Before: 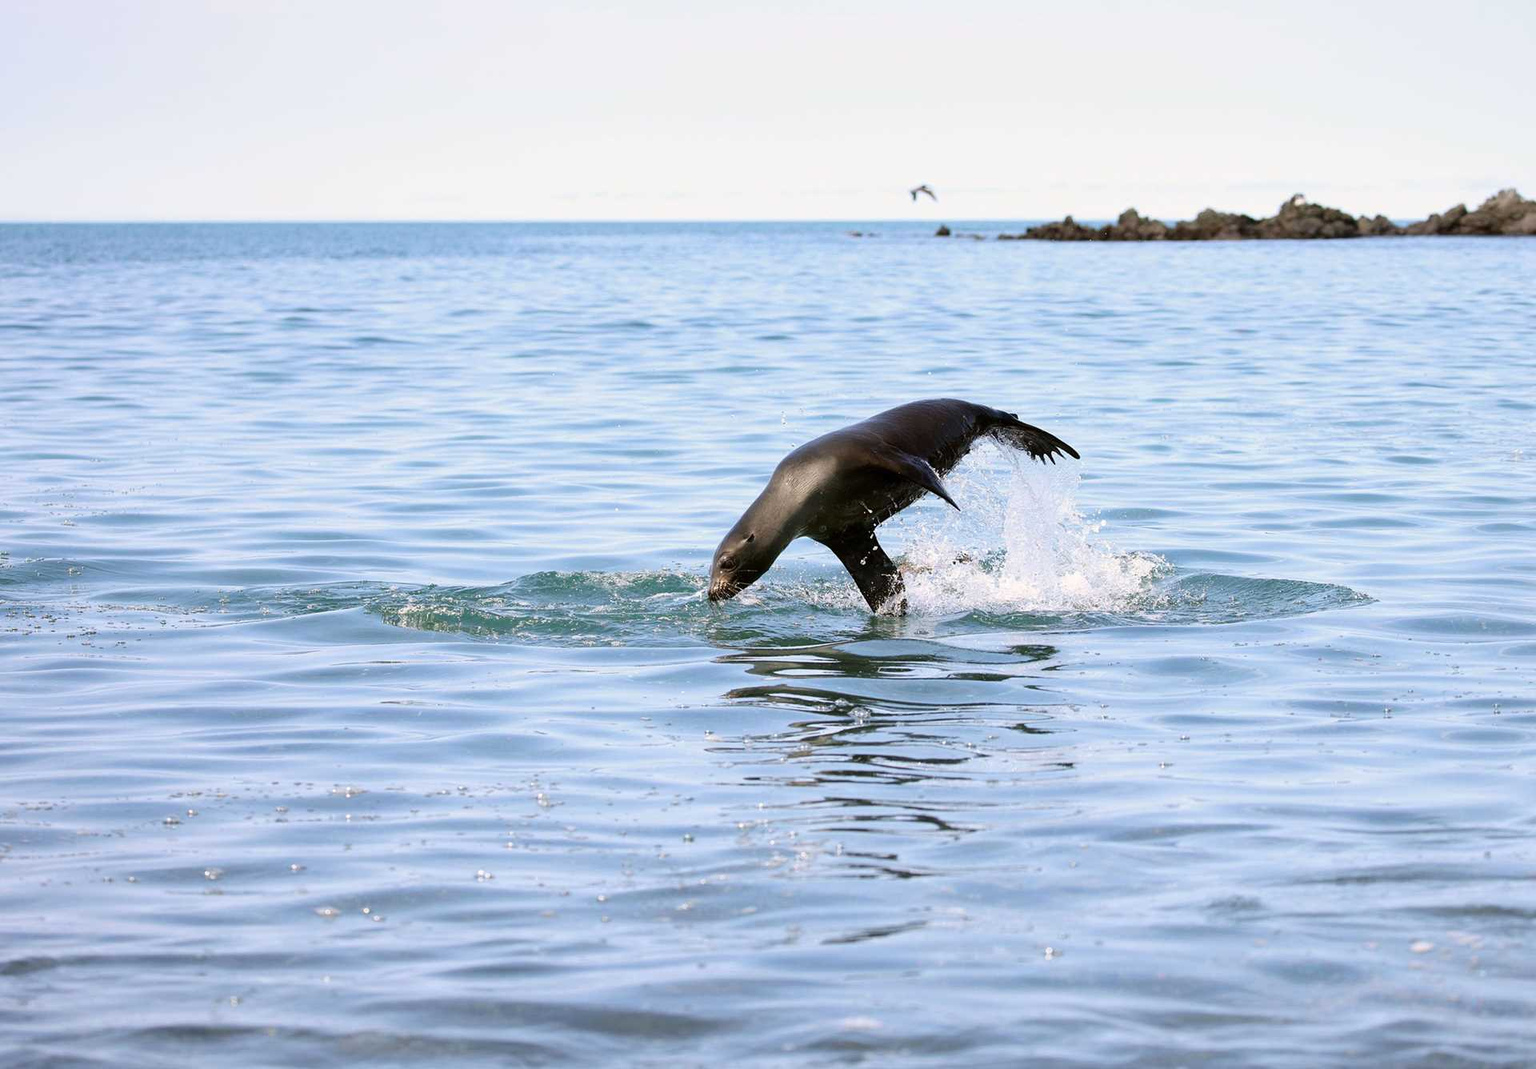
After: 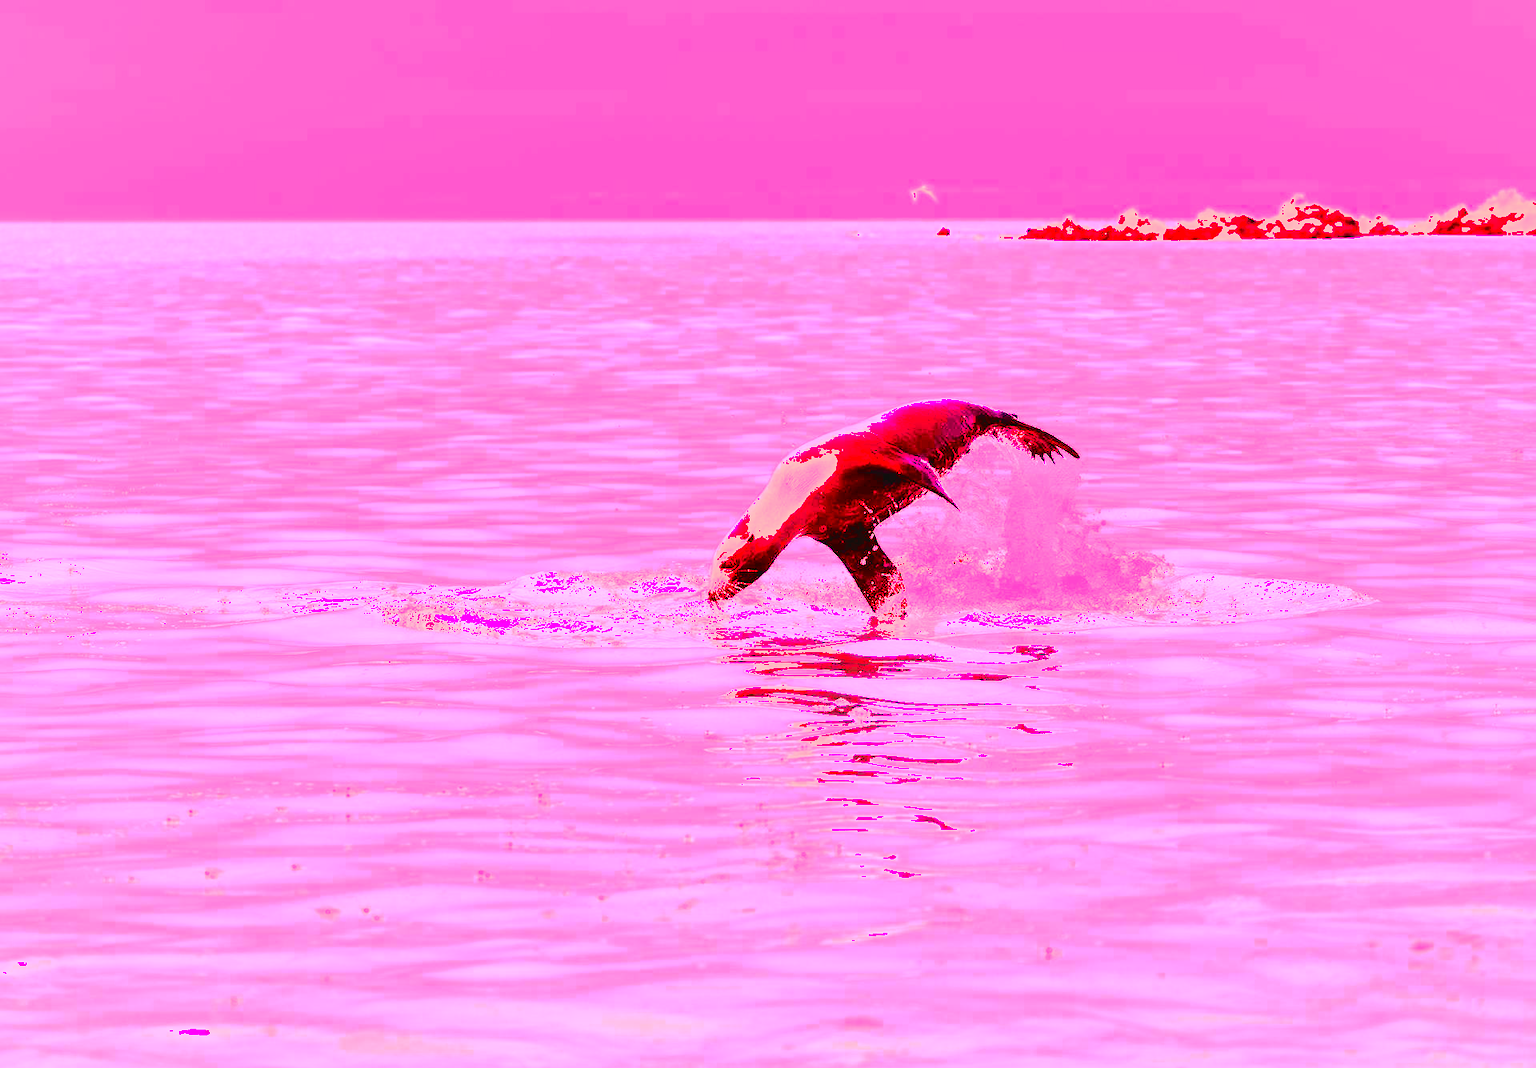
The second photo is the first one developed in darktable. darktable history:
white balance: red 4.26, blue 1.802
exposure: exposure 0.2 EV, compensate highlight preservation false
tone equalizer: -8 EV -0.75 EV, -7 EV -0.7 EV, -6 EV -0.6 EV, -5 EV -0.4 EV, -3 EV 0.4 EV, -2 EV 0.6 EV, -1 EV 0.7 EV, +0 EV 0.75 EV, edges refinement/feathering 500, mask exposure compensation -1.57 EV, preserve details no
tone curve: curves: ch0 [(0, 0.022) (0.177, 0.086) (0.392, 0.438) (0.704, 0.844) (0.858, 0.938) (1, 0.981)]; ch1 [(0, 0) (0.402, 0.36) (0.476, 0.456) (0.498, 0.497) (0.518, 0.521) (0.58, 0.598) (0.619, 0.65) (0.692, 0.737) (1, 1)]; ch2 [(0, 0) (0.415, 0.438) (0.483, 0.499) (0.503, 0.503) (0.526, 0.532) (0.563, 0.604) (0.626, 0.697) (0.699, 0.753) (0.997, 0.858)], color space Lab, independent channels
contrast brightness saturation: saturation 0.13
shadows and highlights: on, module defaults
